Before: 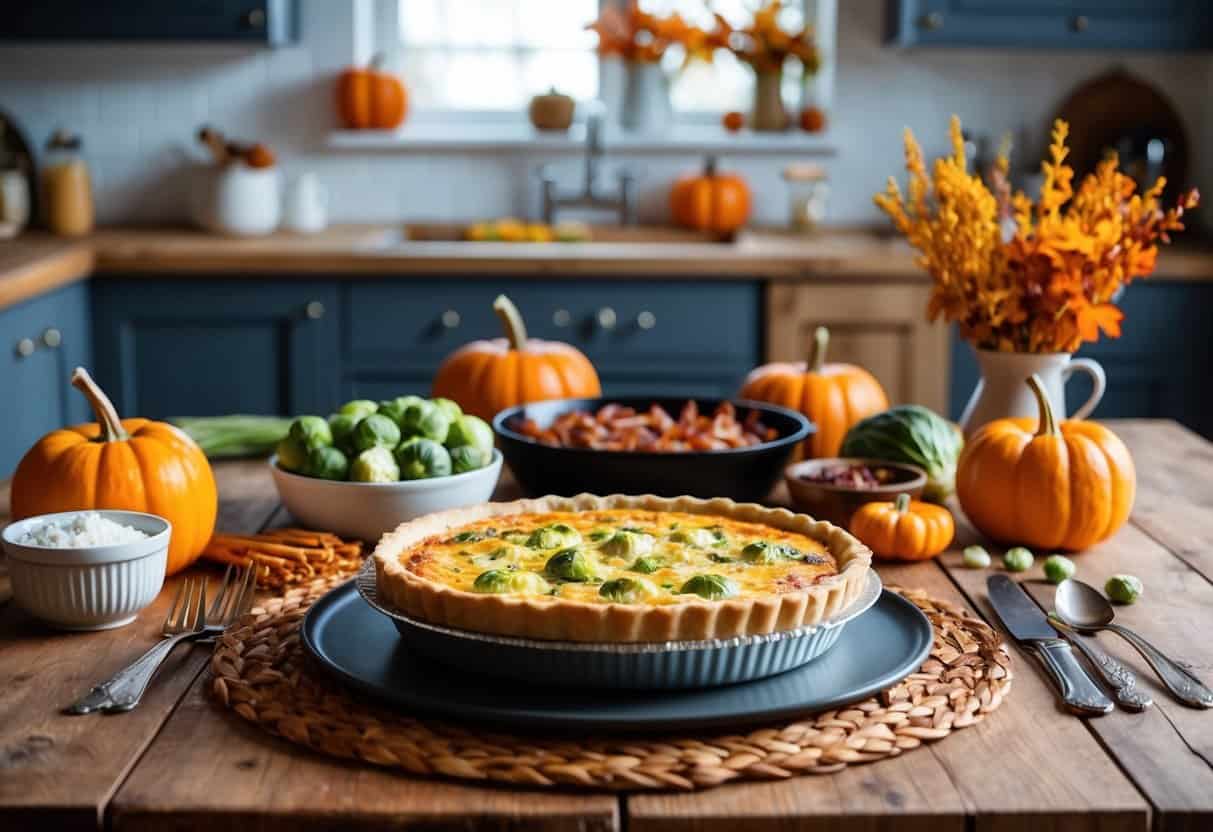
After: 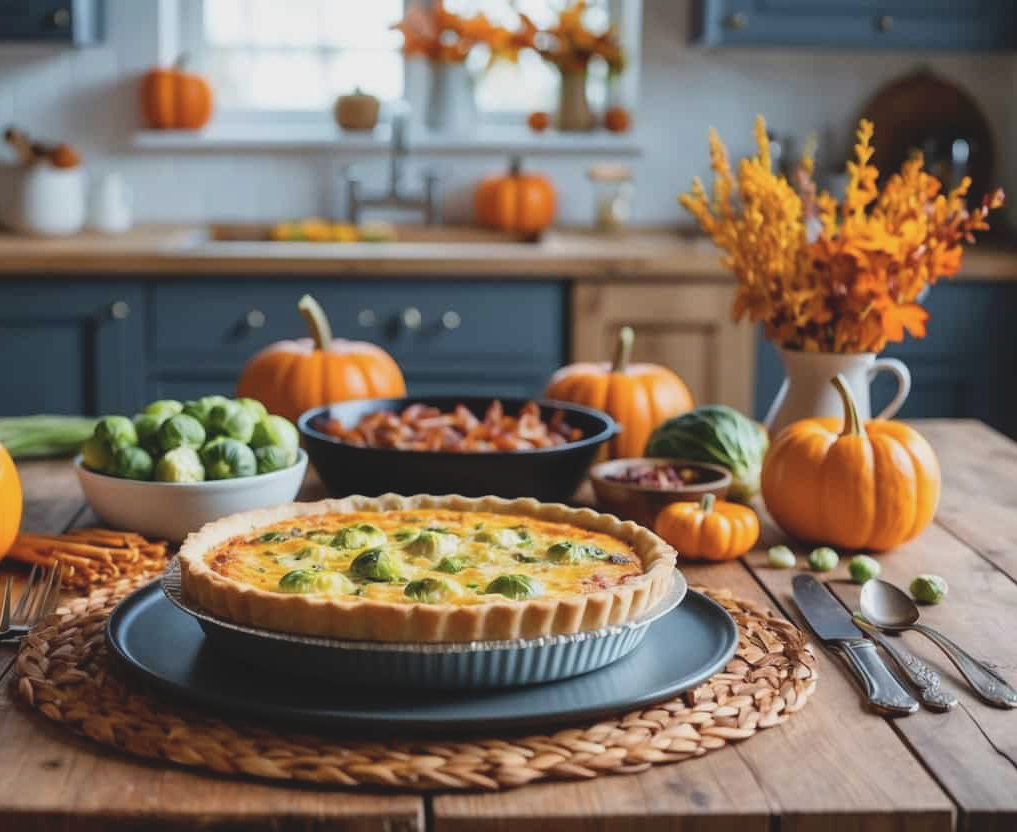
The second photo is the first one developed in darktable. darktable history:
contrast brightness saturation: contrast -0.15, brightness 0.05, saturation -0.12
crop: left 16.145%
